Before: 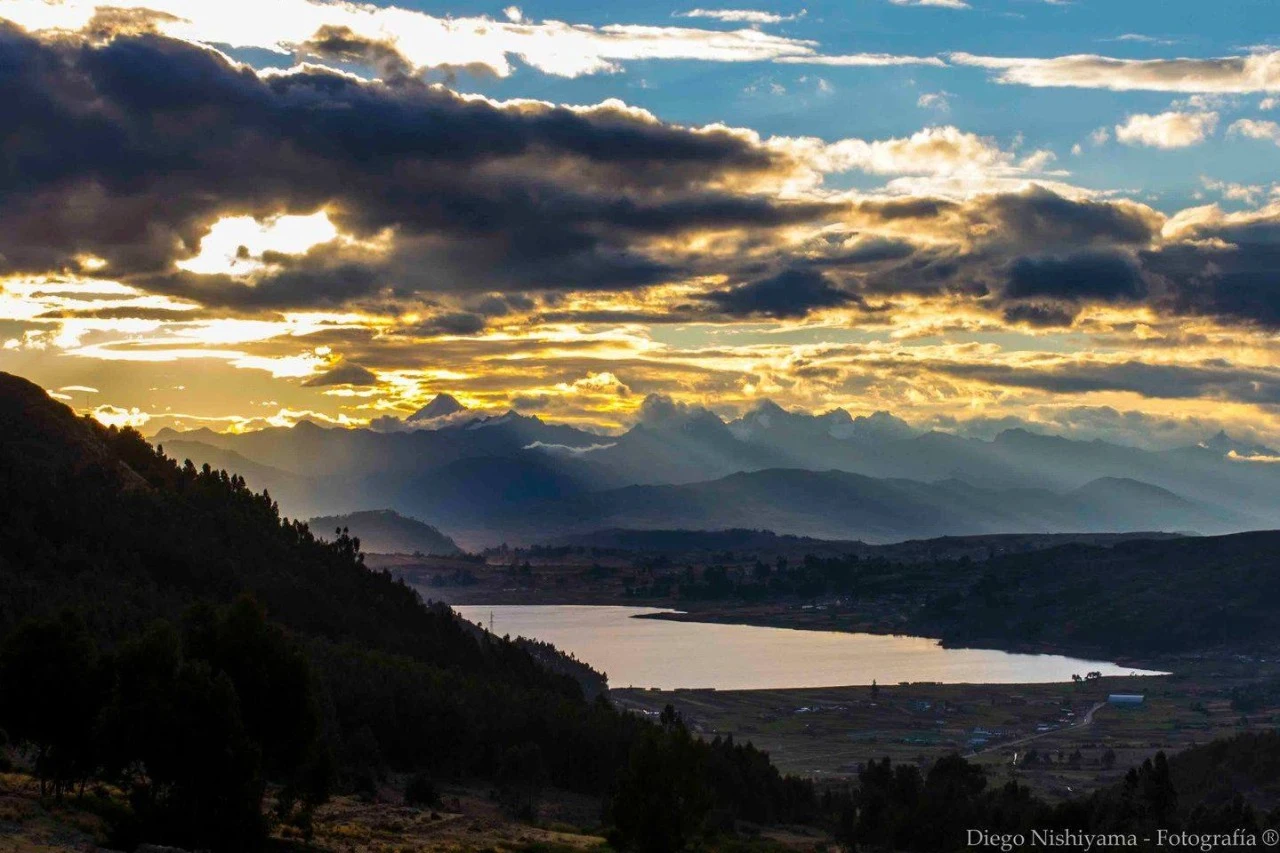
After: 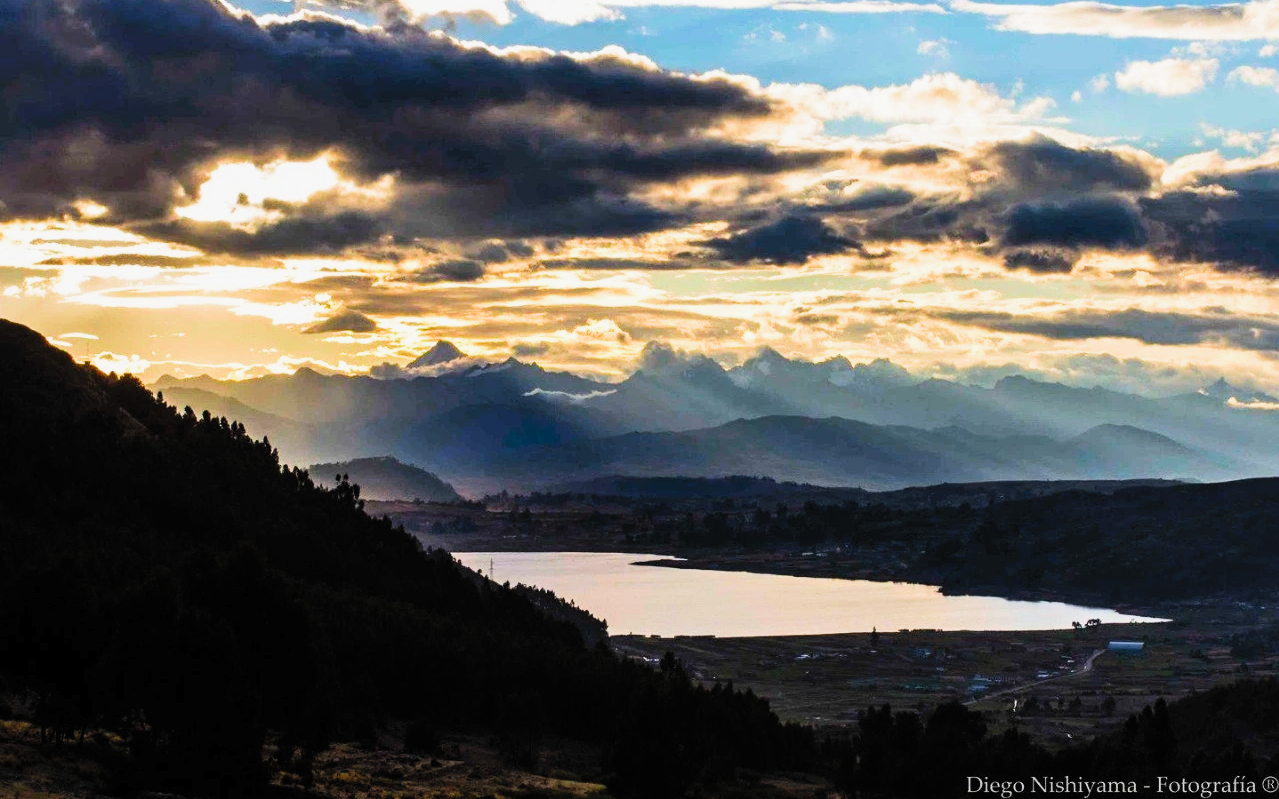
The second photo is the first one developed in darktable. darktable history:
contrast brightness saturation: contrast 0.238, brightness 0.252, saturation 0.375
crop and rotate: top 6.241%
filmic rgb: black relative exposure -8.07 EV, white relative exposure 3 EV, hardness 5.31, contrast 1.243, add noise in highlights 0.001, preserve chrominance max RGB, color science v3 (2019), use custom middle-gray values true, contrast in highlights soft
